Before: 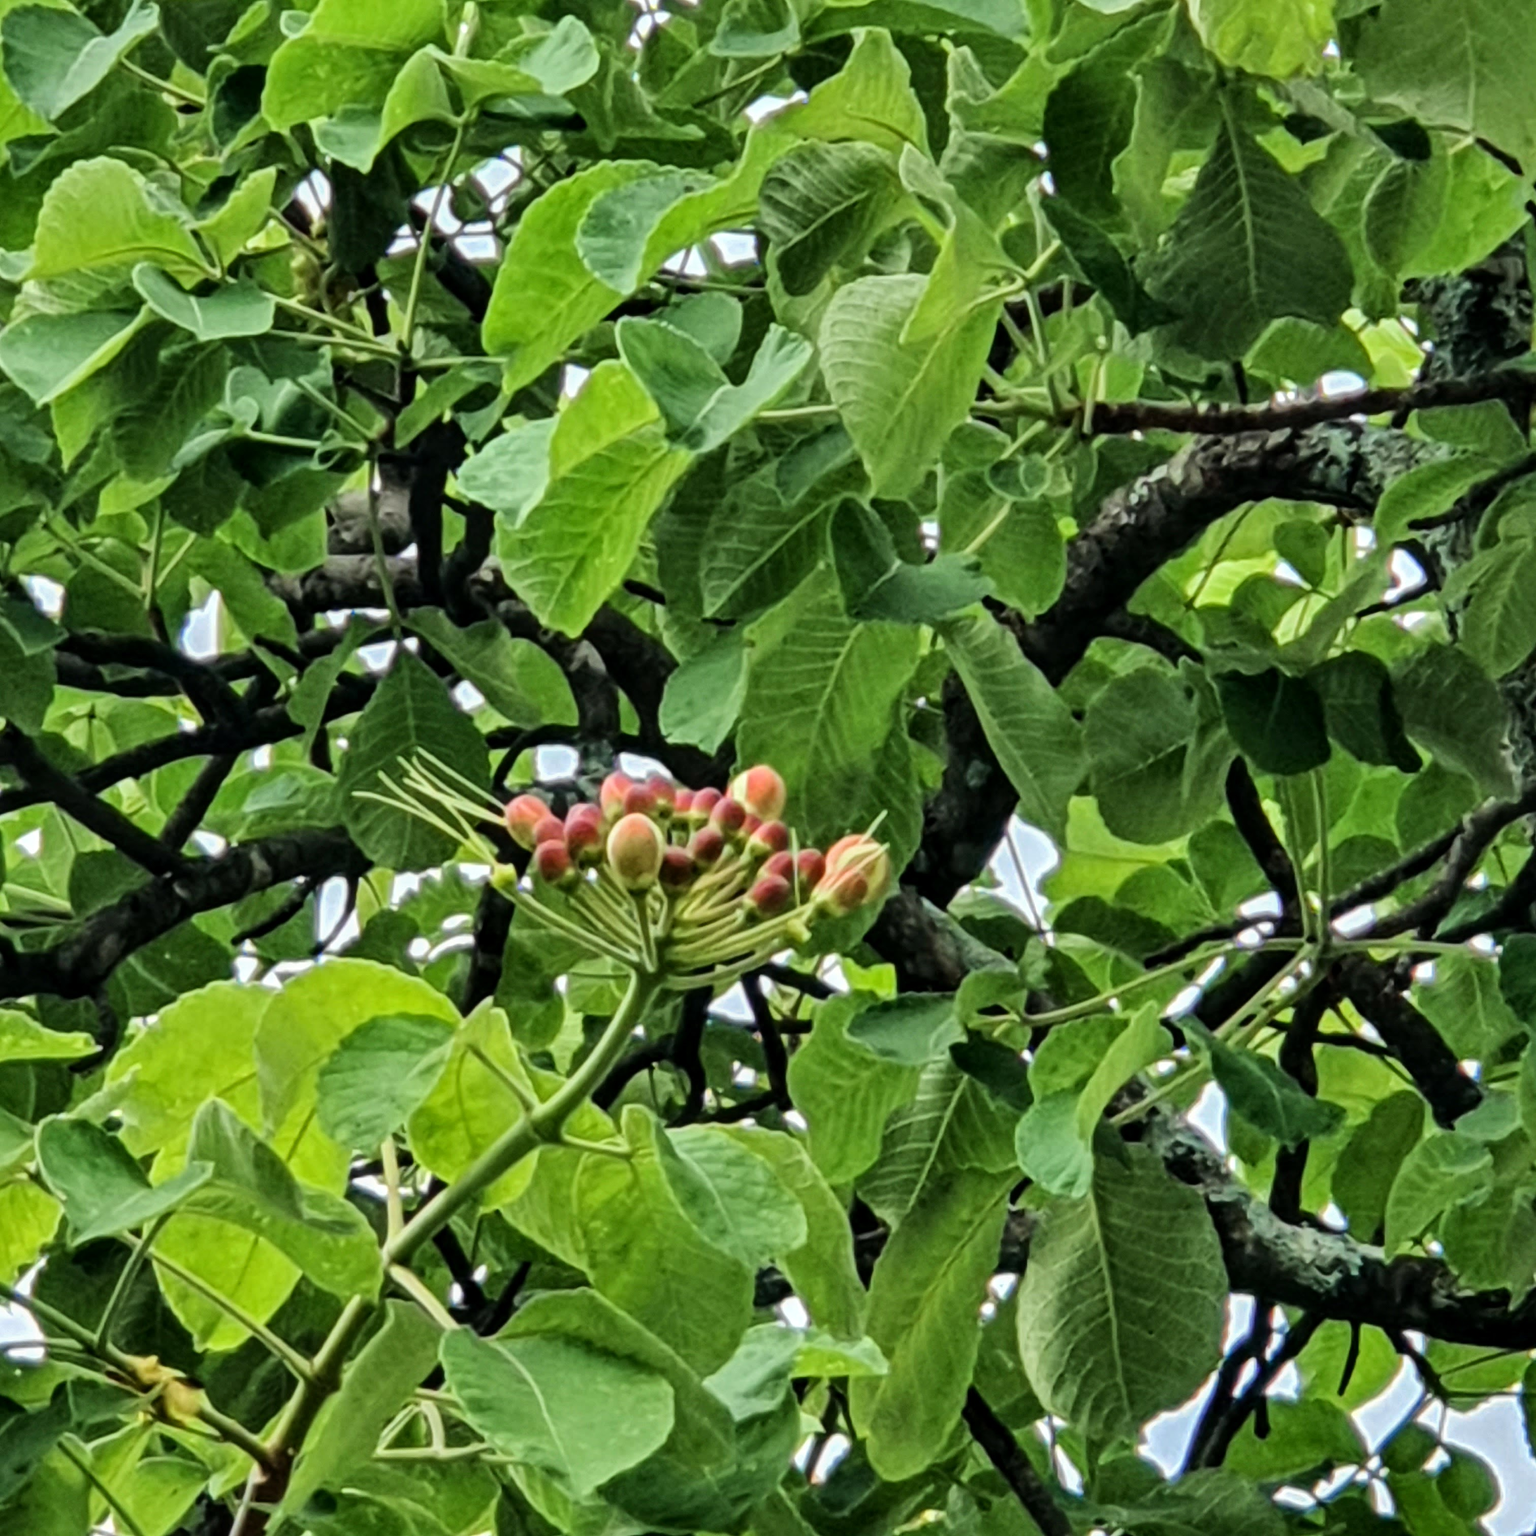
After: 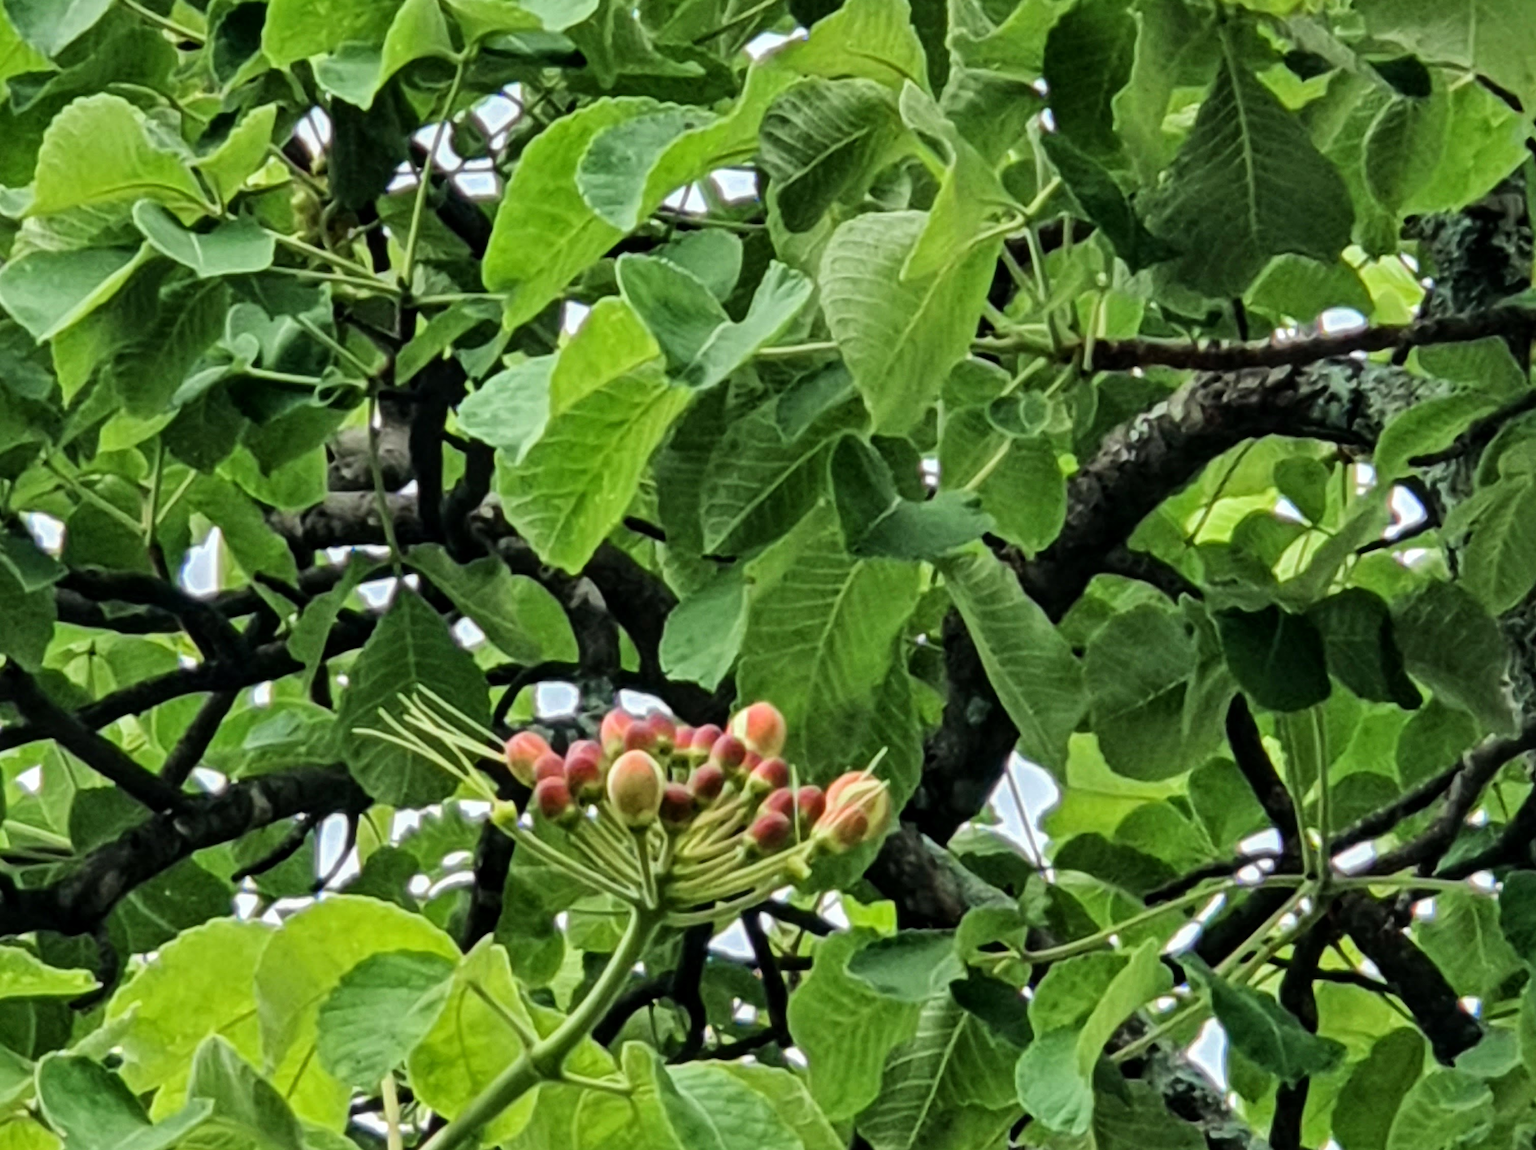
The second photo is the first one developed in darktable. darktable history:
crop: top 4.15%, bottom 20.936%
